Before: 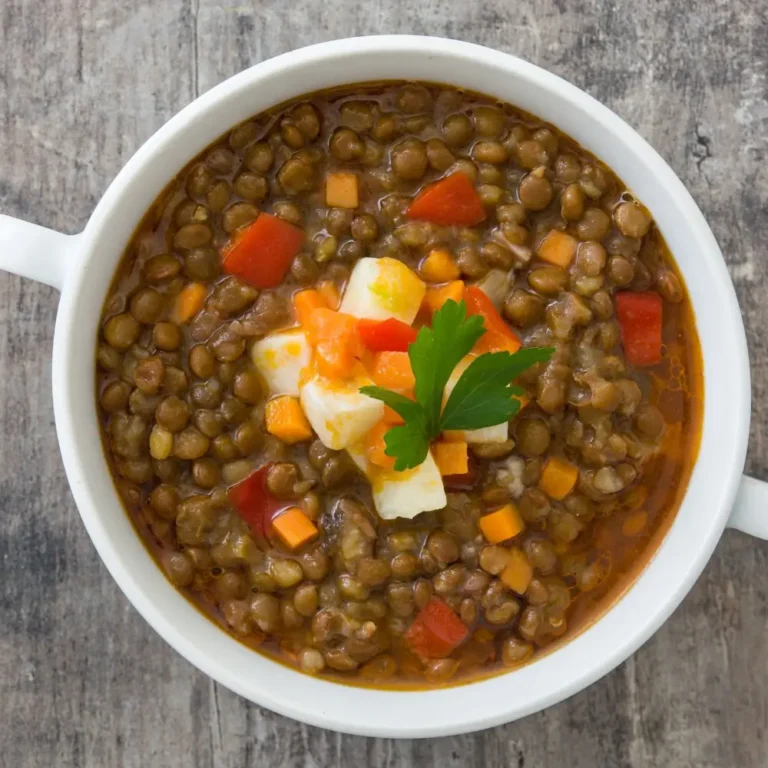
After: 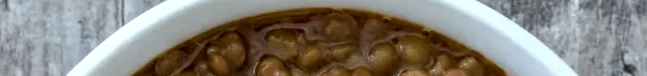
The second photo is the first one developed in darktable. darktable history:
color correction: highlights a* -4.18, highlights b* -10.81
local contrast: detail 135%, midtone range 0.75
crop and rotate: left 9.644%, top 9.491%, right 6.021%, bottom 80.509%
